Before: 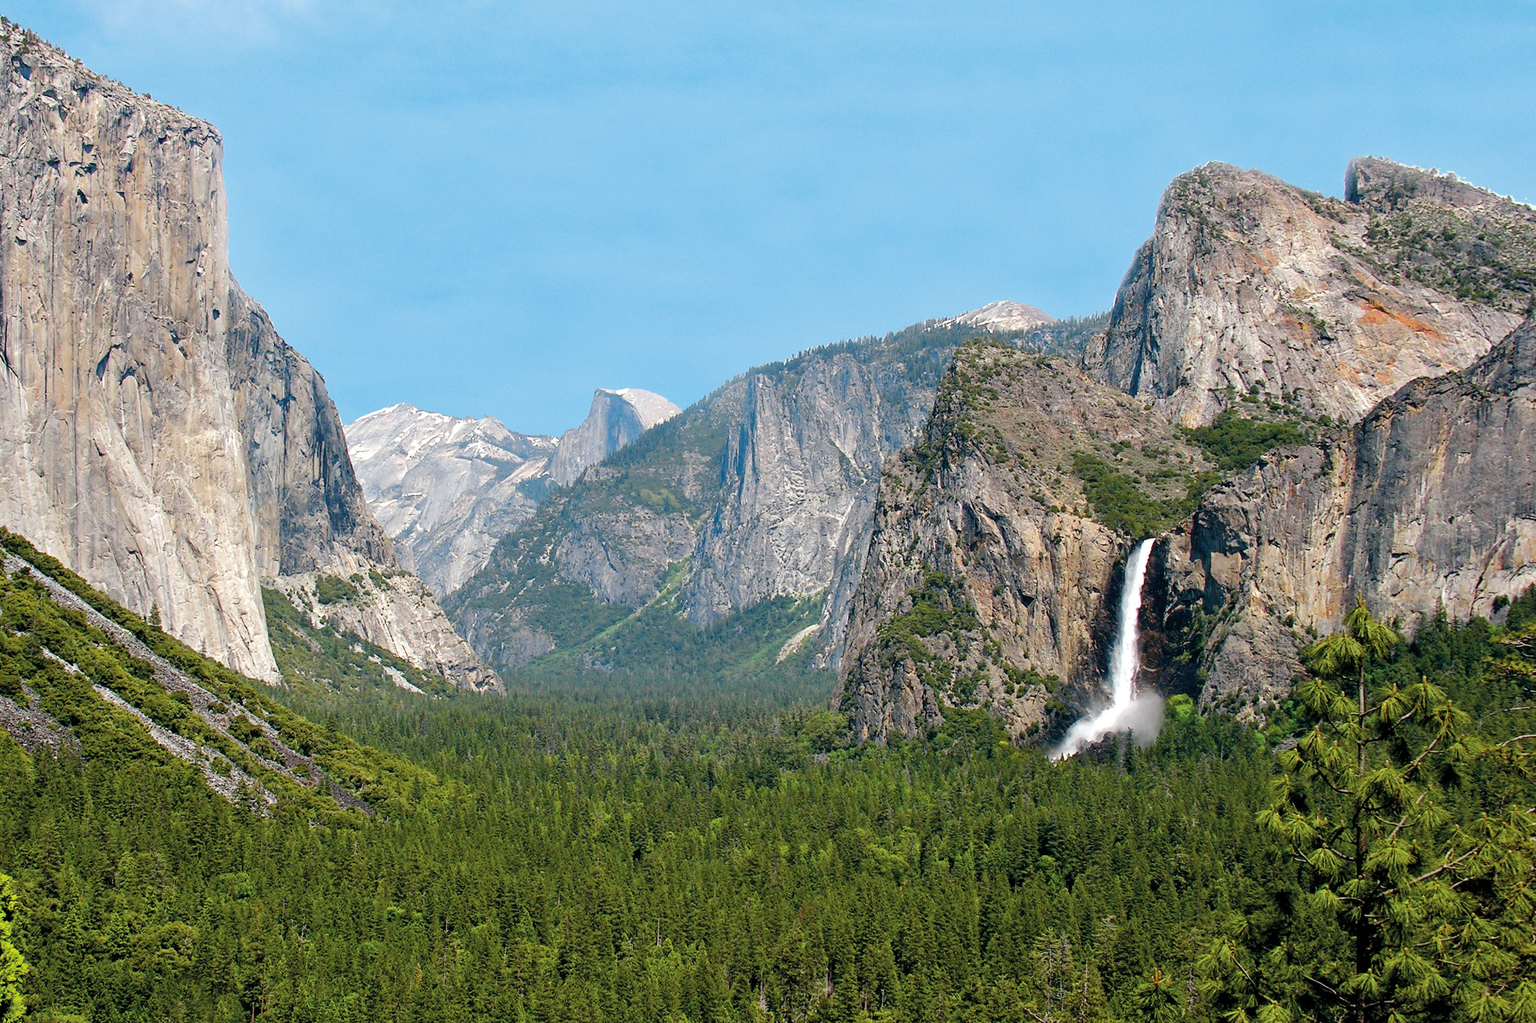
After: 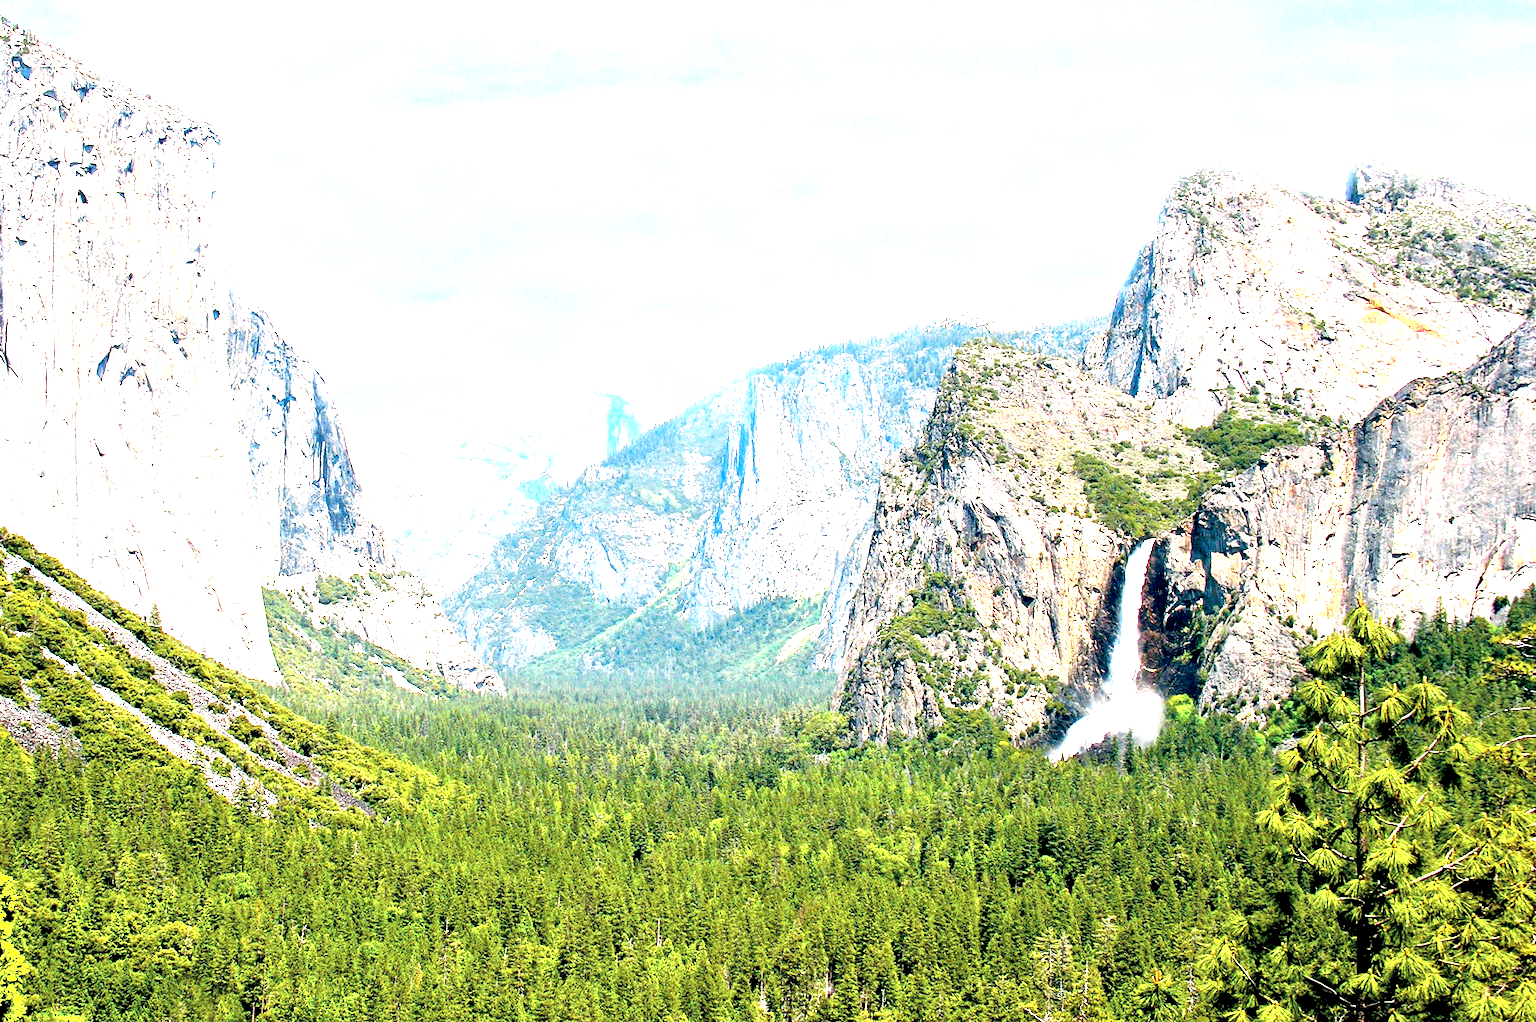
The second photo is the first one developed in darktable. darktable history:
exposure: black level correction 0.005, exposure 2.069 EV, compensate exposure bias true, compensate highlight preservation false
